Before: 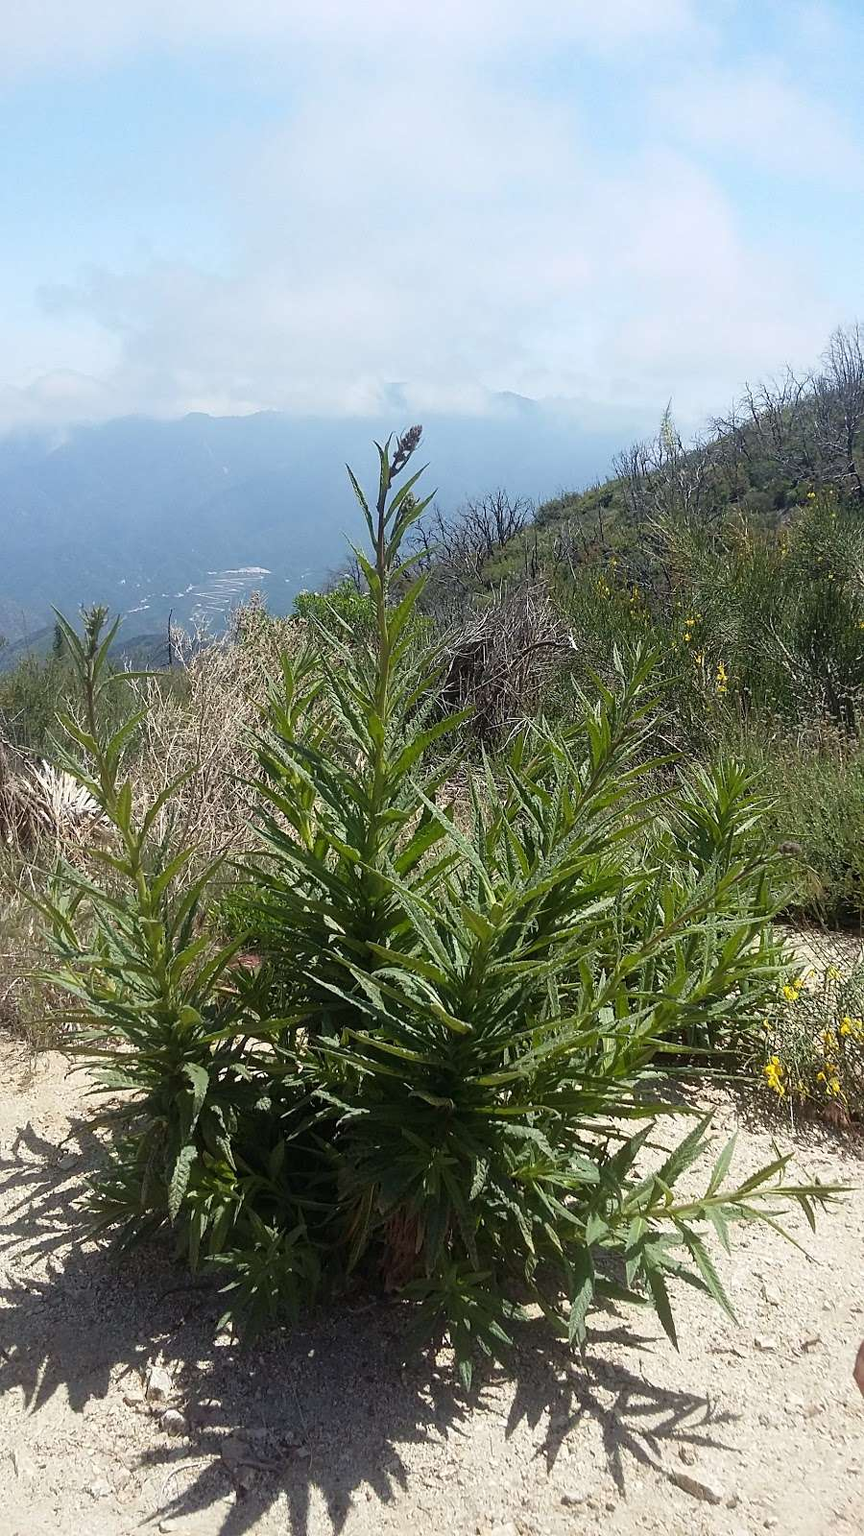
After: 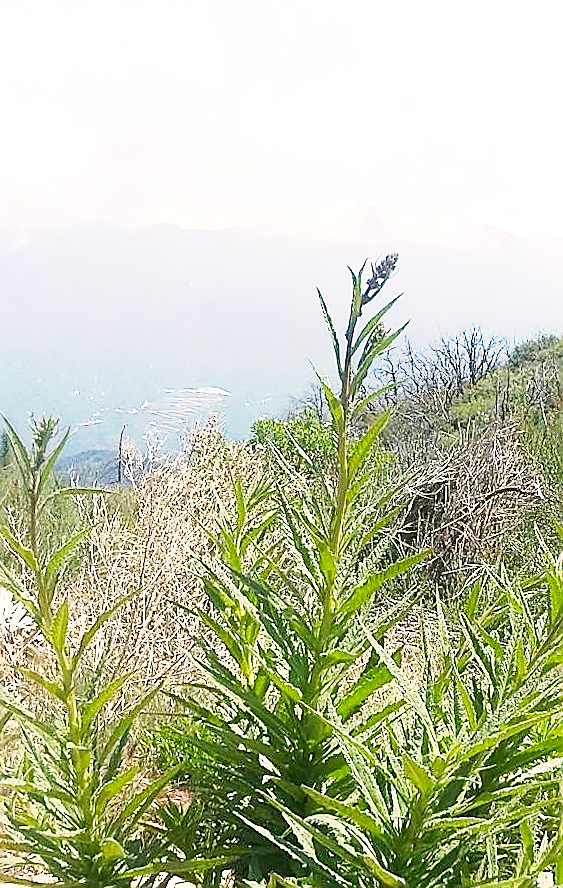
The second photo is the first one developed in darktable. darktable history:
crop and rotate: angle -4.19°, left 2.084%, top 7.068%, right 27.294%, bottom 30.355%
color correction: highlights a* 4.13, highlights b* 4.97, shadows a* -7.84, shadows b* 5.01
contrast brightness saturation: saturation 0.134
contrast equalizer: octaves 7, y [[0.5, 0.504, 0.515, 0.527, 0.535, 0.534], [0.5 ×6], [0.491, 0.387, 0.179, 0.068, 0.068, 0.068], [0 ×5, 0.023], [0 ×6]], mix -0.995
exposure: black level correction 0, exposure 1.199 EV, compensate exposure bias true, compensate highlight preservation false
base curve: curves: ch0 [(0, 0) (0.088, 0.125) (0.176, 0.251) (0.354, 0.501) (0.613, 0.749) (1, 0.877)], preserve colors none
sharpen: radius 1.397, amount 1.236, threshold 0.704
